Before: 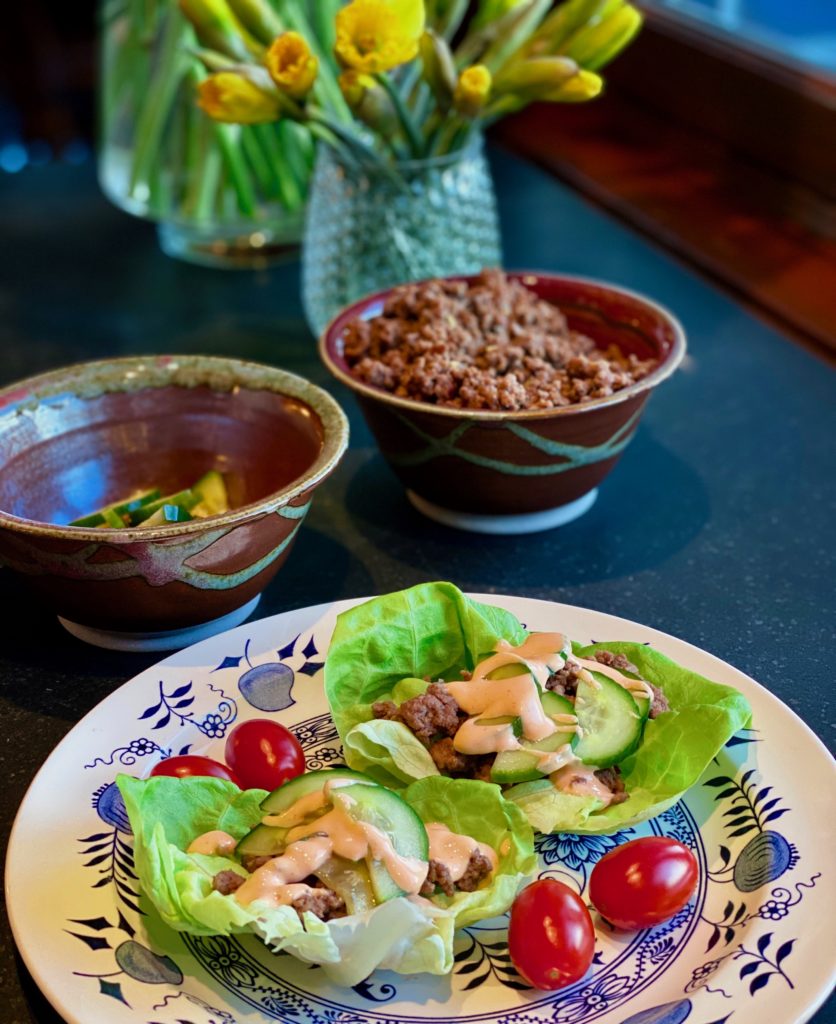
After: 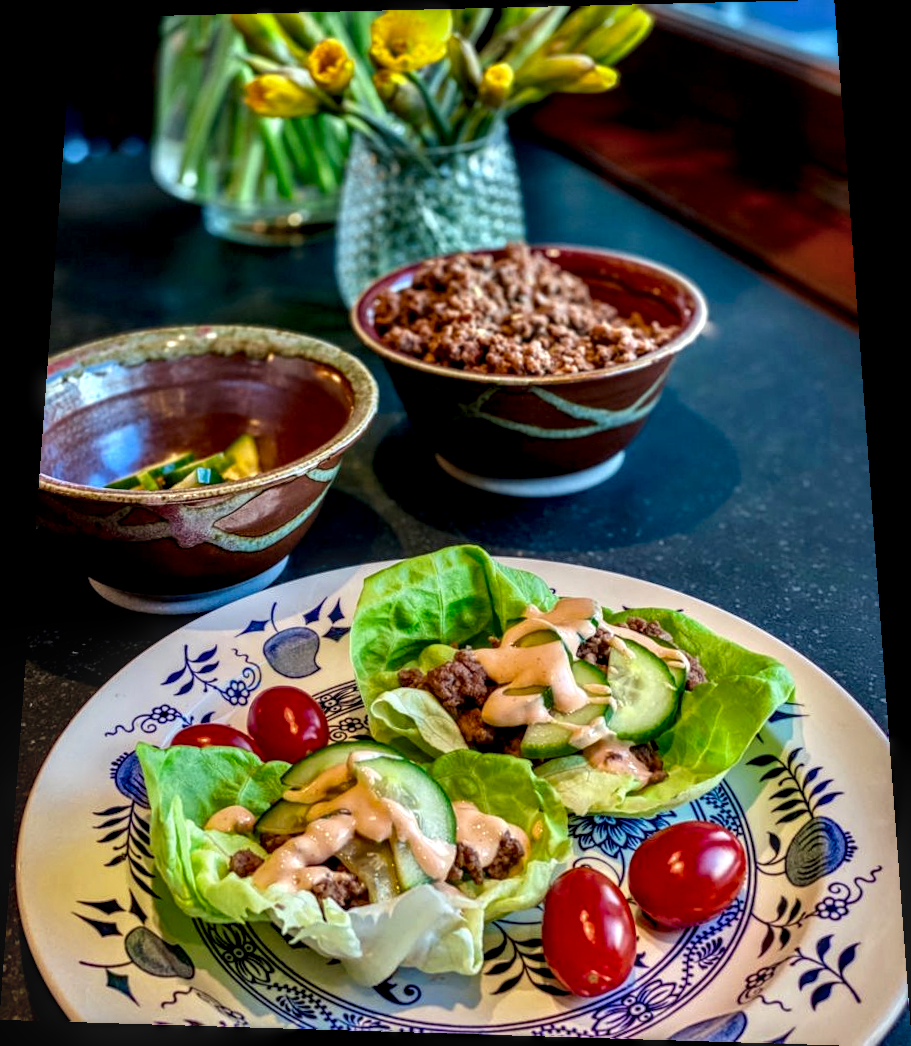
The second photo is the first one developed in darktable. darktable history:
rotate and perspective: rotation 0.128°, lens shift (vertical) -0.181, lens shift (horizontal) -0.044, shear 0.001, automatic cropping off
local contrast: highlights 0%, shadows 0%, detail 182%
